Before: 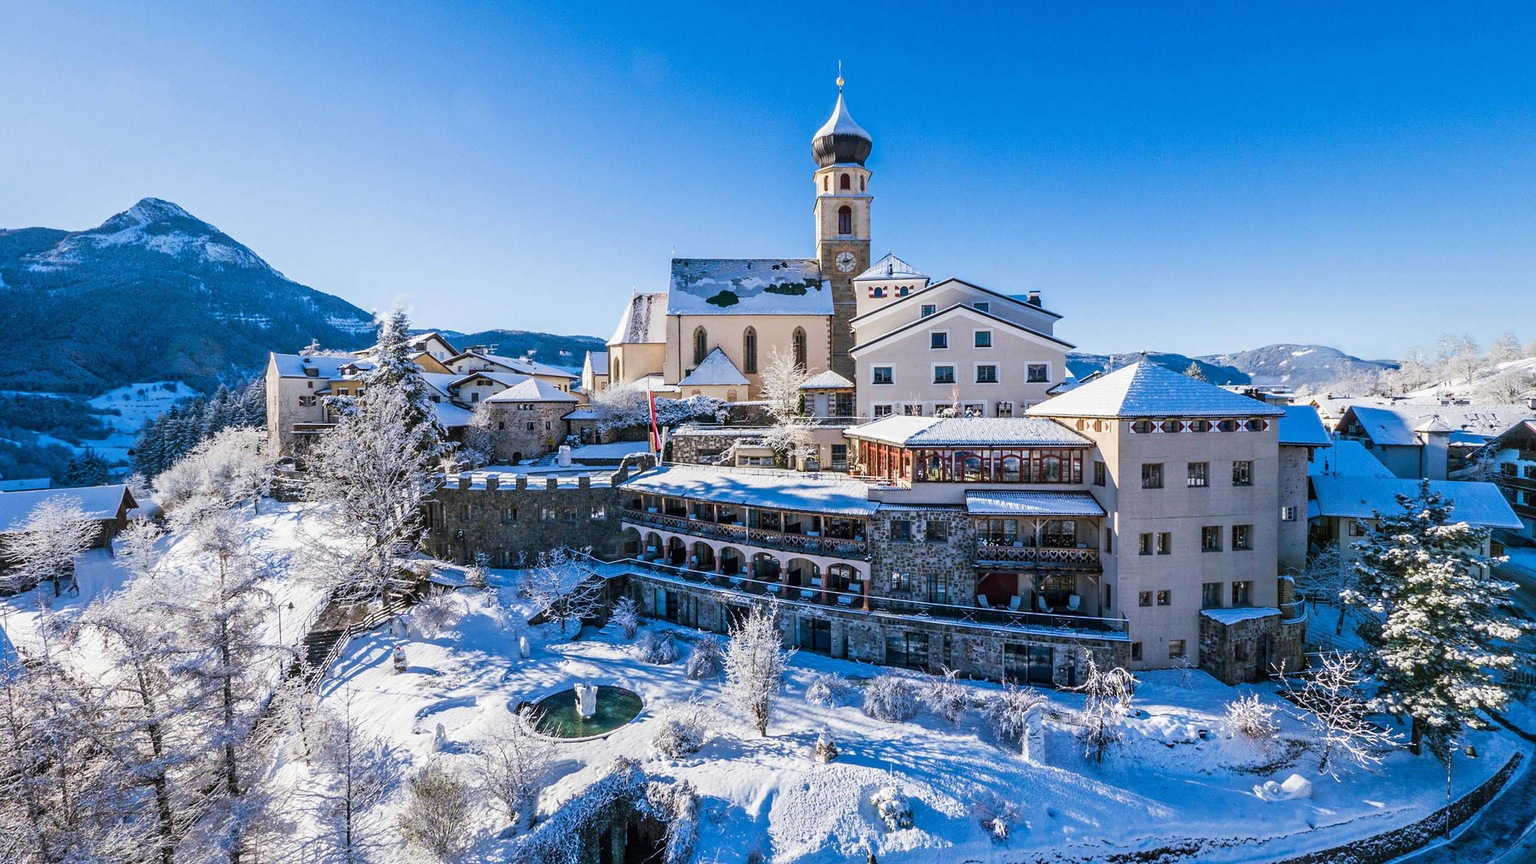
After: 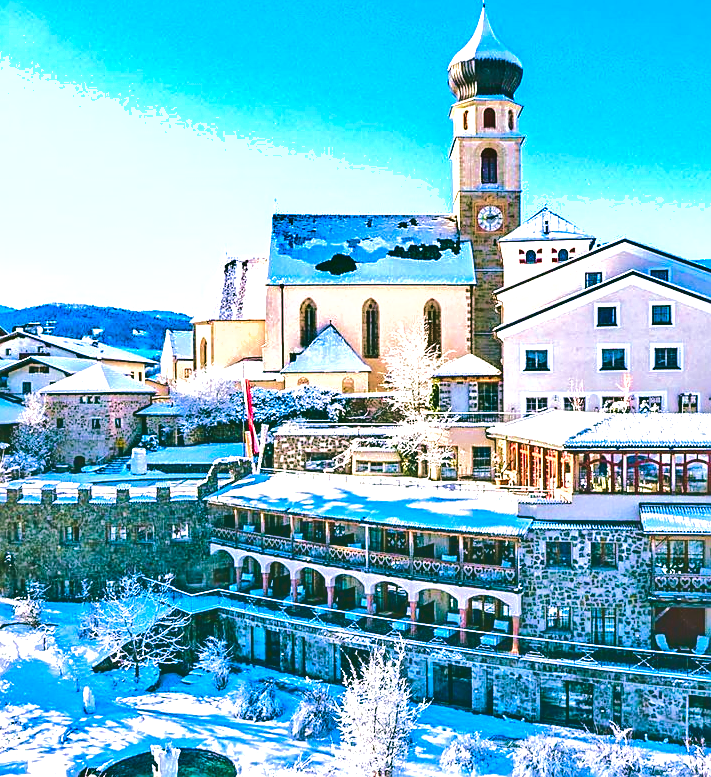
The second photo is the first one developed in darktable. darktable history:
exposure: exposure 1.206 EV, compensate highlight preservation false
local contrast: mode bilateral grid, contrast 20, coarseness 50, detail 101%, midtone range 0.2
crop and rotate: left 29.578%, top 10.155%, right 33.356%, bottom 17.85%
color balance rgb: shadows lift › chroma 11.805%, shadows lift › hue 131.28°, global offset › luminance 1.497%, linear chroma grading › global chroma 15.406%, perceptual saturation grading › global saturation 0.509%, global vibrance 24.832%
velvia: strength 44.45%
sharpen: on, module defaults
tone curve: curves: ch0 [(0, 0) (0.003, 0.169) (0.011, 0.169) (0.025, 0.169) (0.044, 0.173) (0.069, 0.178) (0.1, 0.183) (0.136, 0.185) (0.177, 0.197) (0.224, 0.227) (0.277, 0.292) (0.335, 0.391) (0.399, 0.491) (0.468, 0.592) (0.543, 0.672) (0.623, 0.734) (0.709, 0.785) (0.801, 0.844) (0.898, 0.893) (1, 1)], color space Lab, linked channels, preserve colors none
shadows and highlights: white point adjustment 0.072, soften with gaussian
